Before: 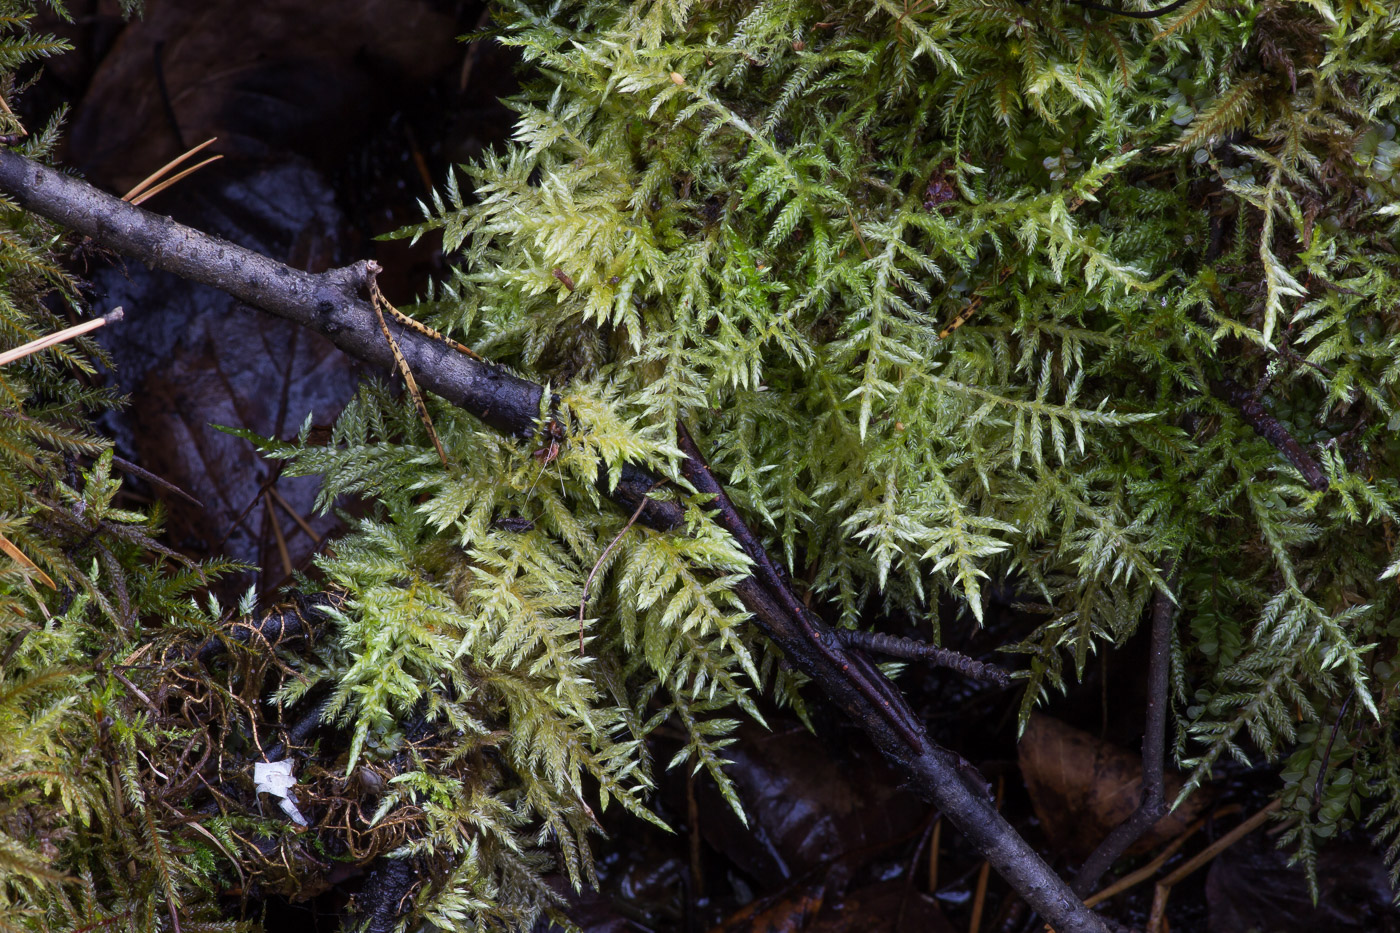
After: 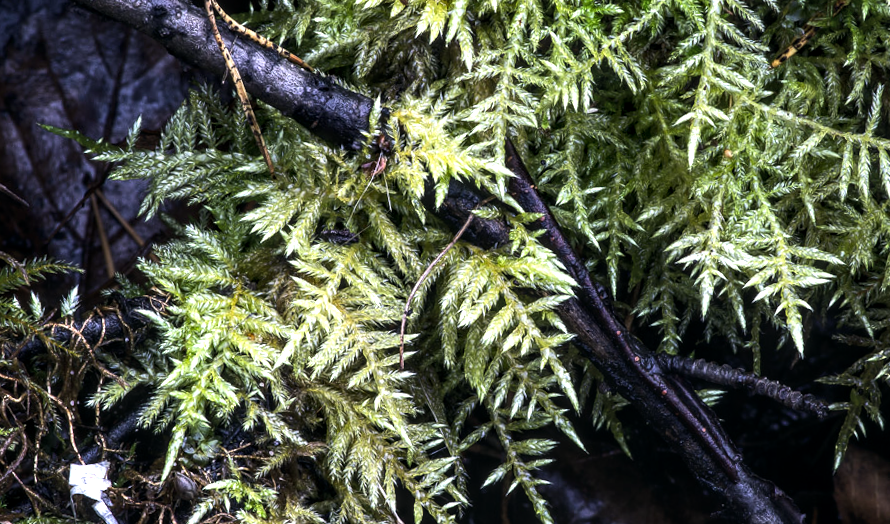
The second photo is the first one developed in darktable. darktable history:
color balance: mode lift, gamma, gain (sRGB), lift [1, 1, 1.022, 1.026]
tone equalizer: -8 EV -1.08 EV, -7 EV -1.01 EV, -6 EV -0.867 EV, -5 EV -0.578 EV, -3 EV 0.578 EV, -2 EV 0.867 EV, -1 EV 1.01 EV, +0 EV 1.08 EV, edges refinement/feathering 500, mask exposure compensation -1.57 EV, preserve details no
local contrast: highlights 61%, detail 143%, midtone range 0.428
white balance: red 0.988, blue 1.017
crop: left 13.312%, top 31.28%, right 24.627%, bottom 15.582%
rotate and perspective: rotation 2.27°, automatic cropping off
